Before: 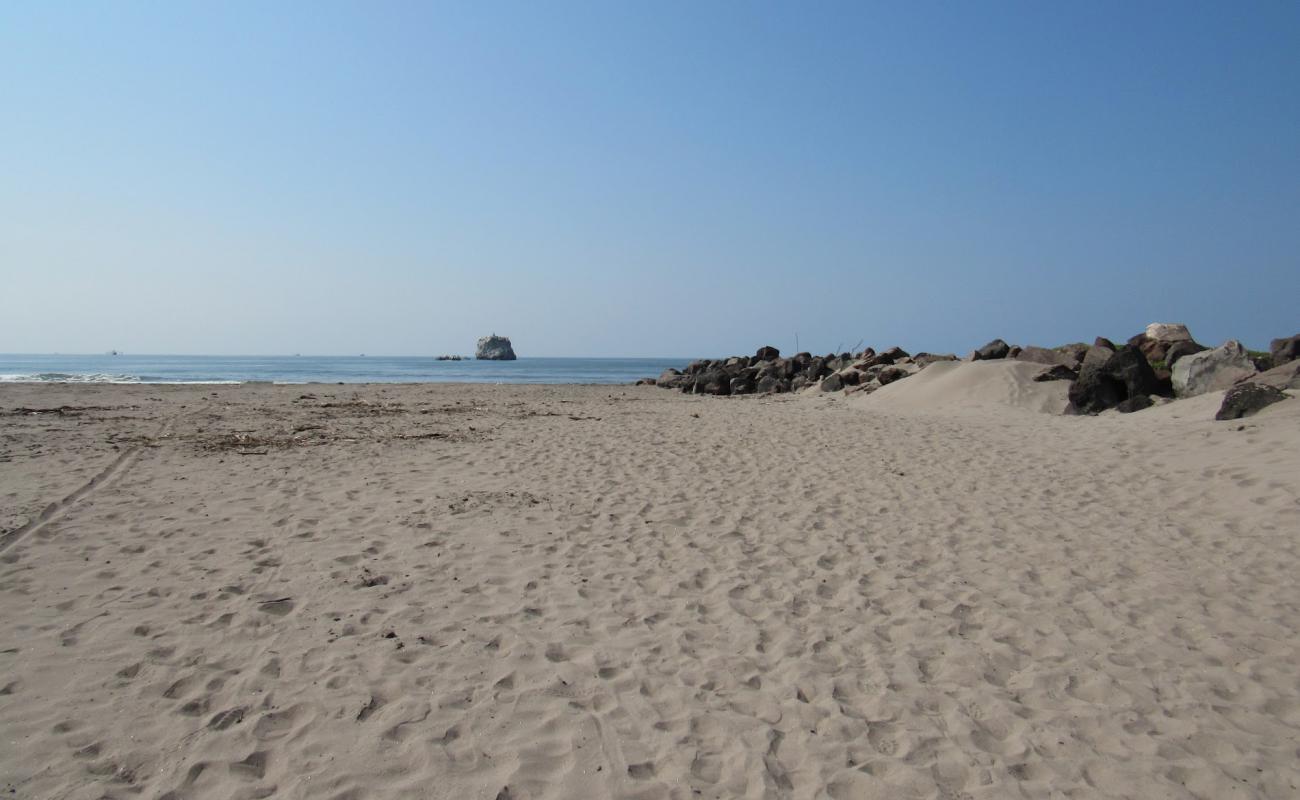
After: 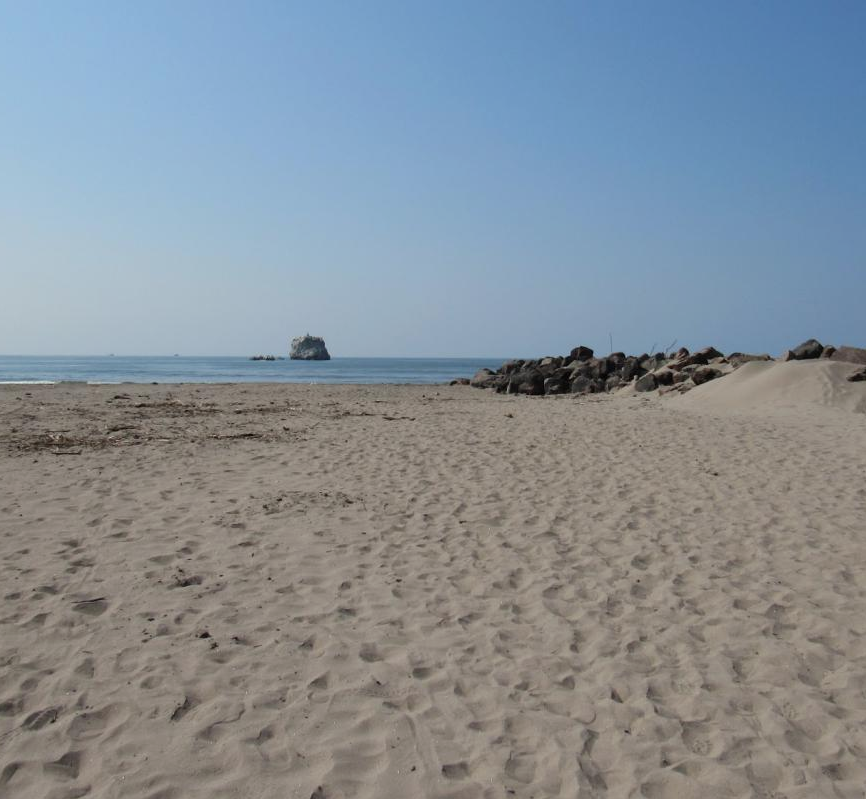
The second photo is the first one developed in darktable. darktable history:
crop and rotate: left 14.383%, right 18.98%
exposure: exposure -0.152 EV, compensate highlight preservation false
